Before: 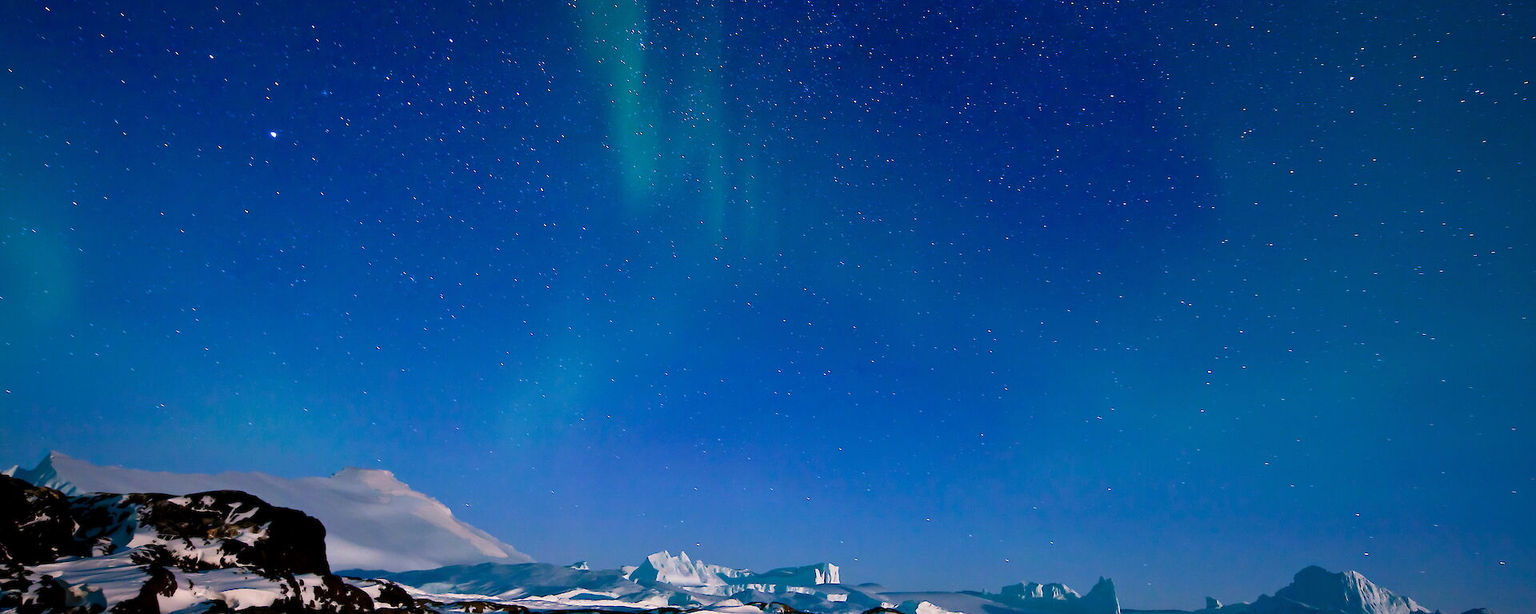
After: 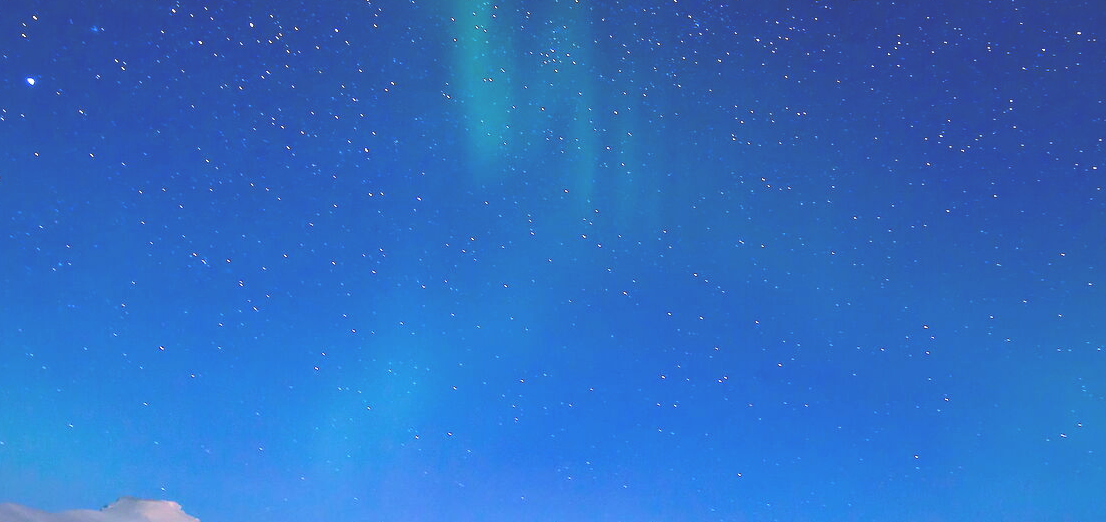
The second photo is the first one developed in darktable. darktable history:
contrast brightness saturation: contrast 0.204, brightness 0.165, saturation 0.222
exposure: black level correction -0.028, compensate highlight preservation false
crop: left 16.233%, top 11.397%, right 26.131%, bottom 20.571%
tone equalizer: on, module defaults
